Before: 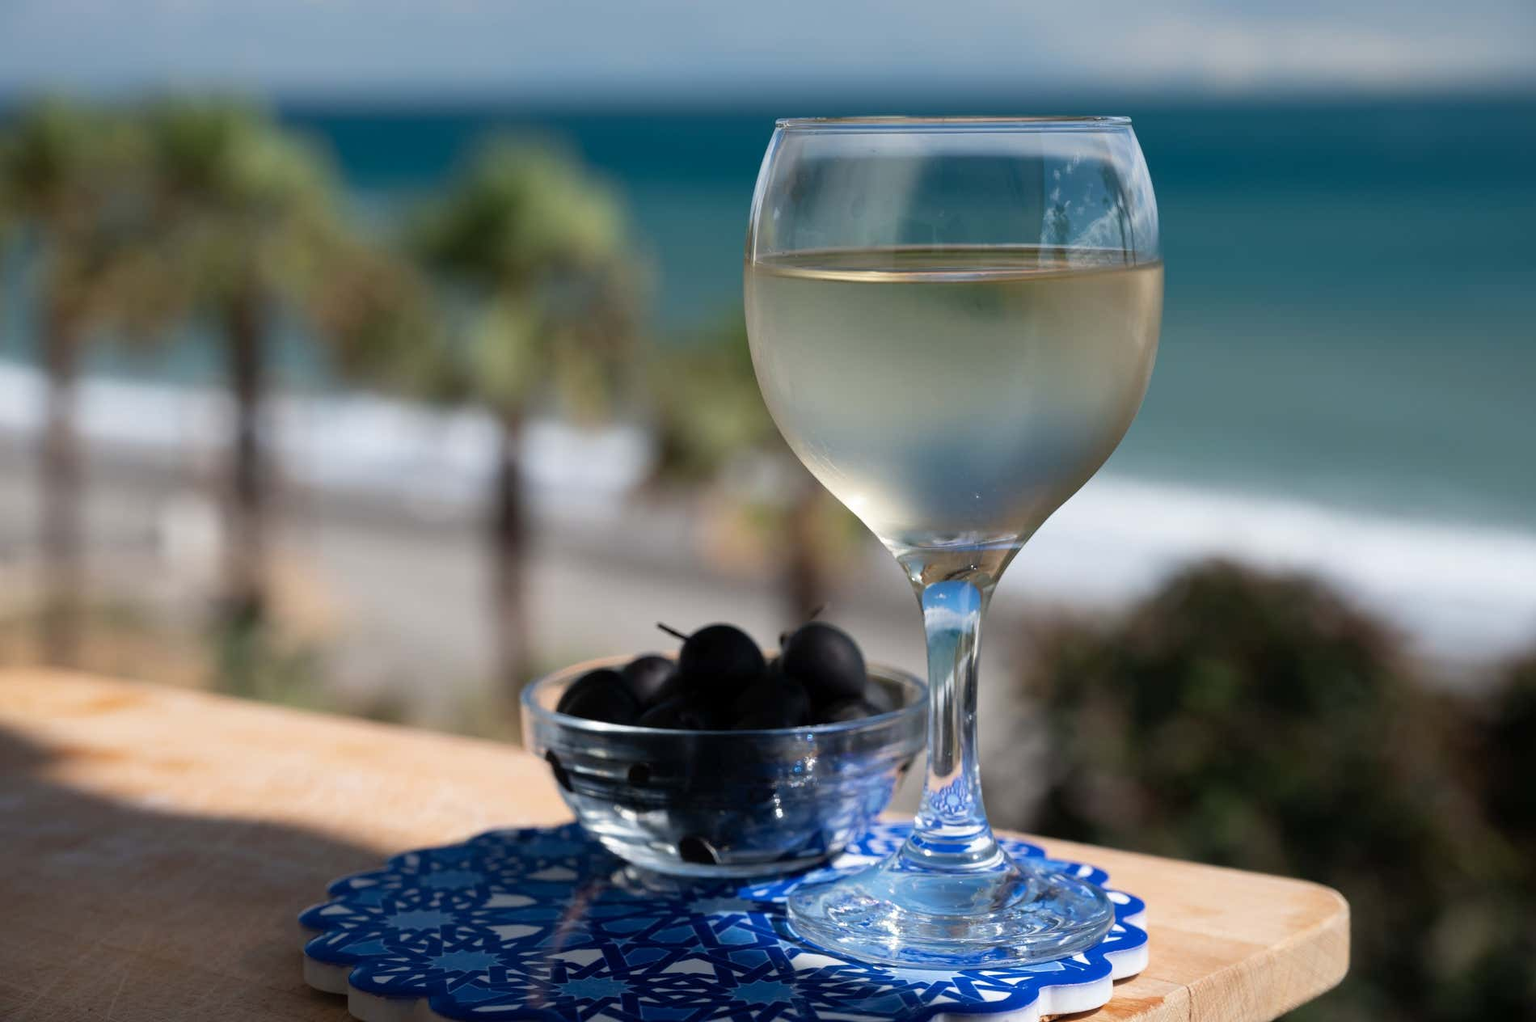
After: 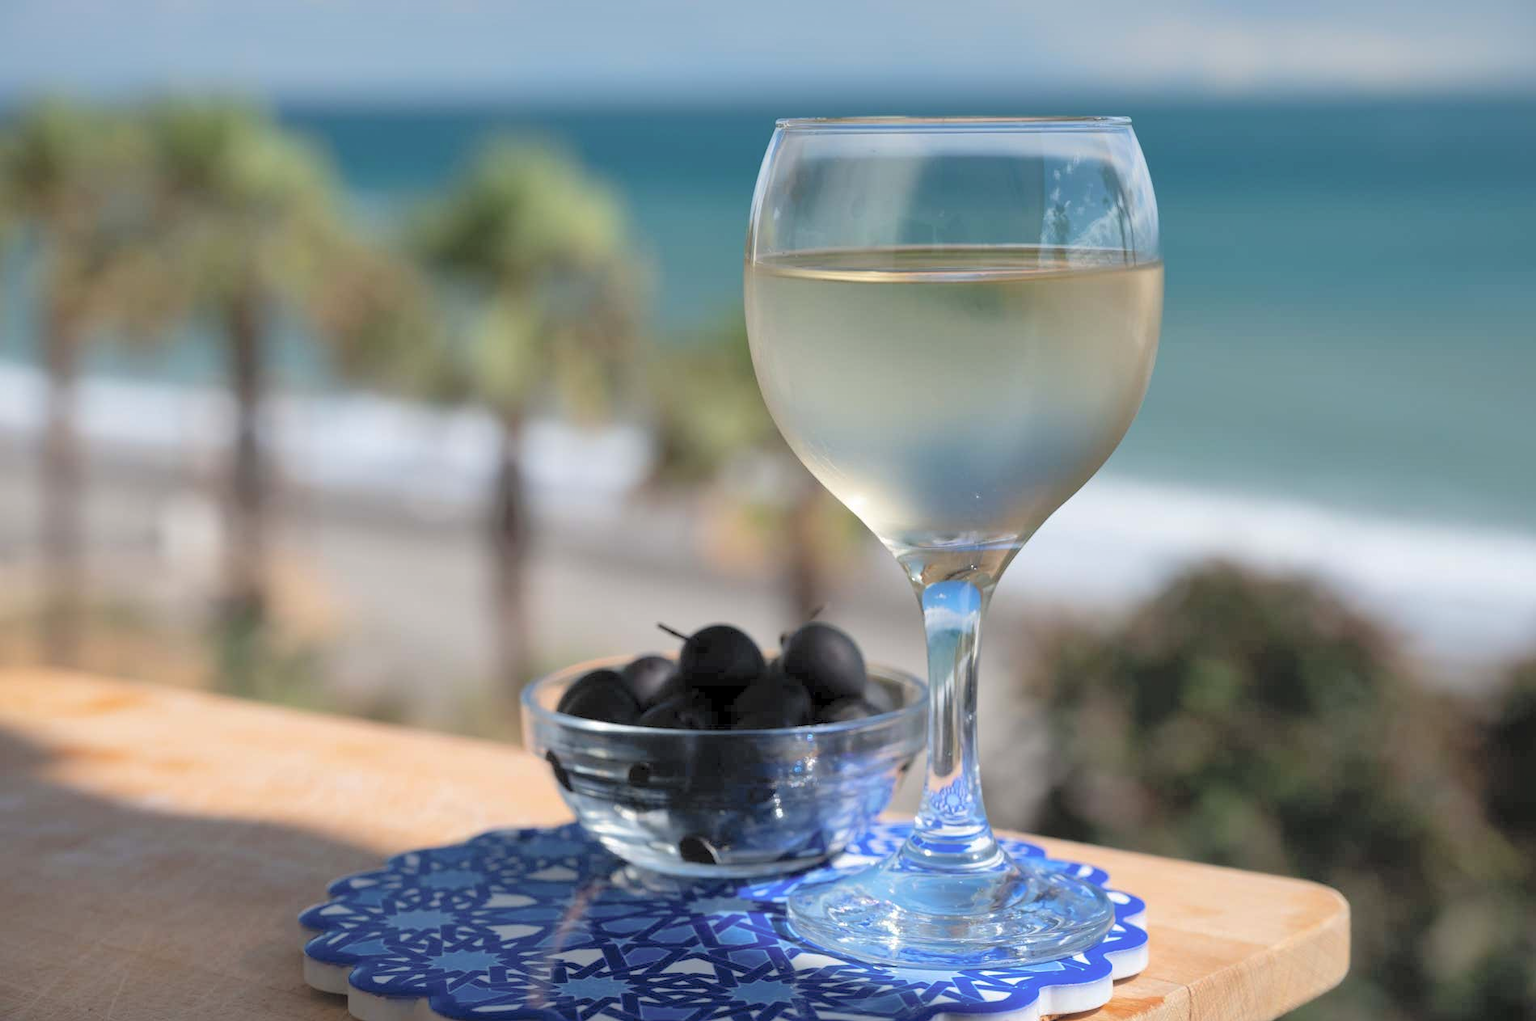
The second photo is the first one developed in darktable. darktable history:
shadows and highlights: on, module defaults
contrast brightness saturation: brightness 0.277
